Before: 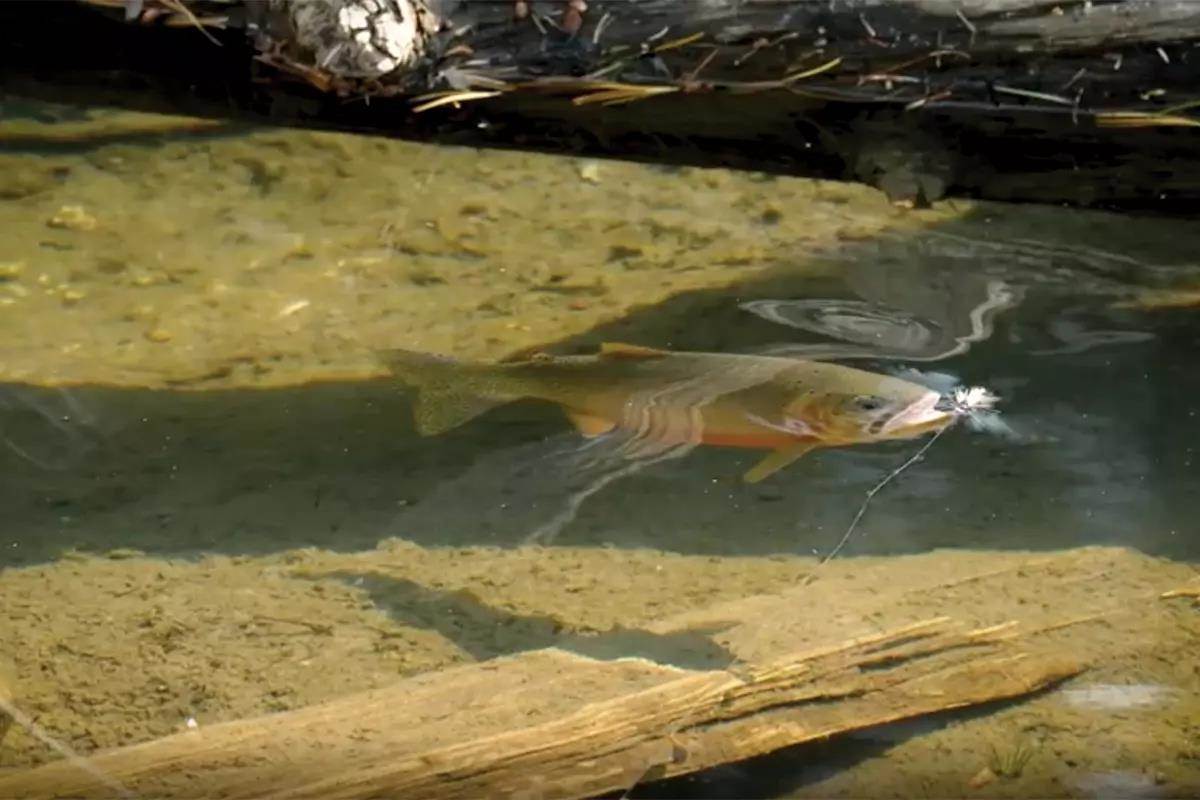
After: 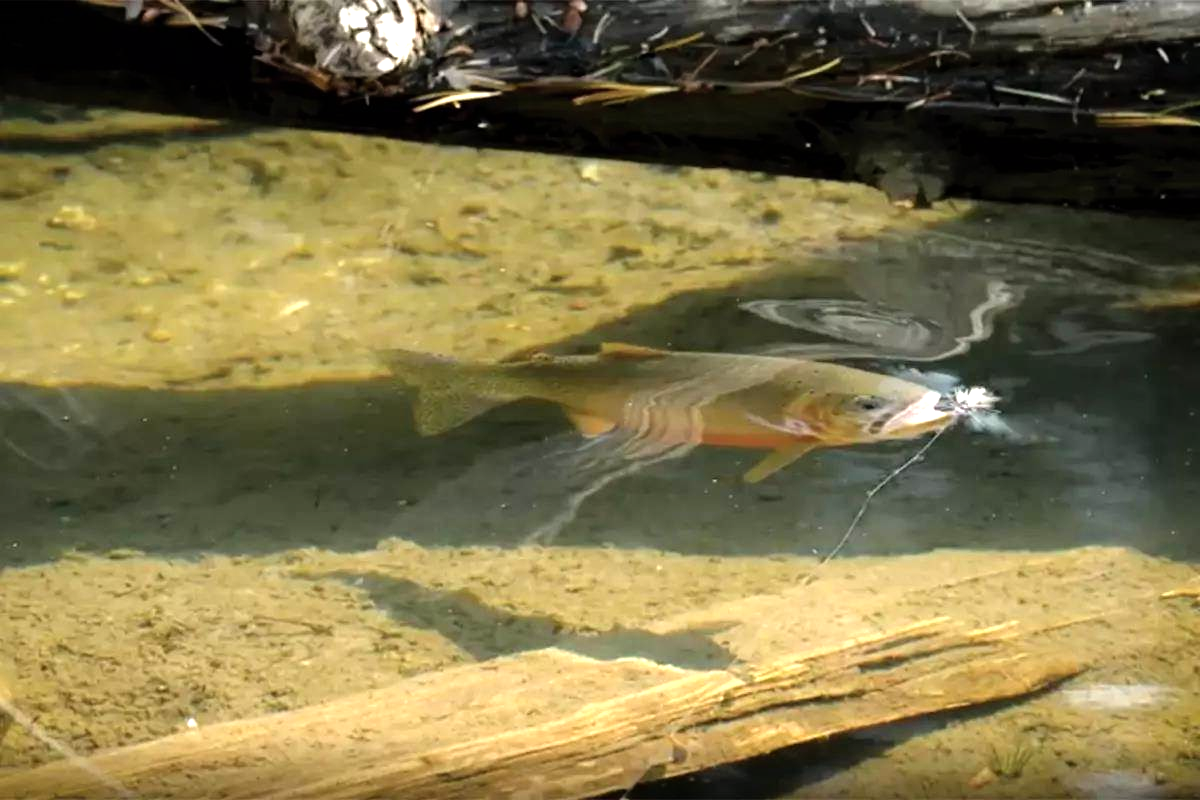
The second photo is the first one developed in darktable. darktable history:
tone equalizer: -8 EV -0.767 EV, -7 EV -0.678 EV, -6 EV -0.629 EV, -5 EV -0.404 EV, -3 EV 0.396 EV, -2 EV 0.6 EV, -1 EV 0.689 EV, +0 EV 0.756 EV
